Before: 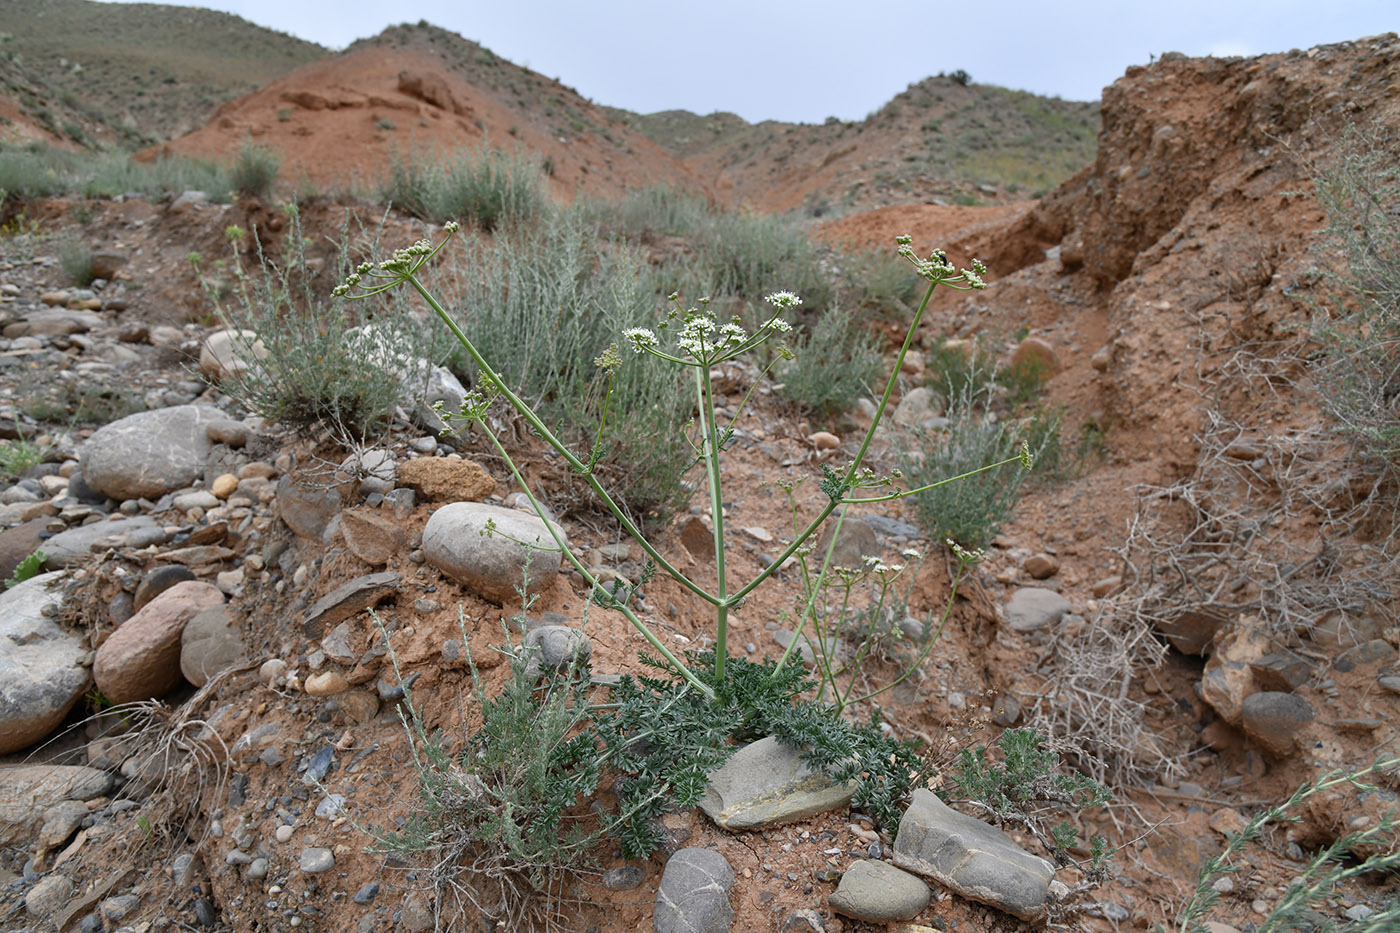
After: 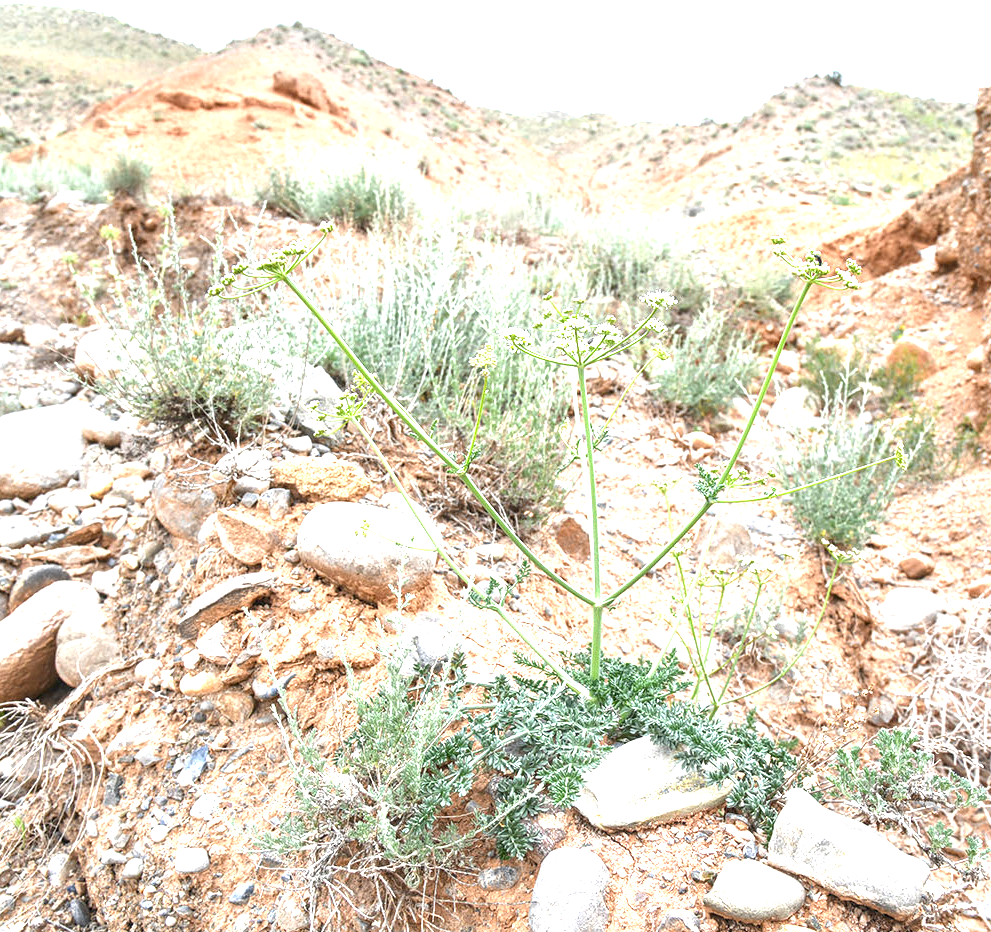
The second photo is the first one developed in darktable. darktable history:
exposure: exposure 2.25 EV, compensate highlight preservation false
crop and rotate: left 9.061%, right 20.142%
local contrast: on, module defaults
